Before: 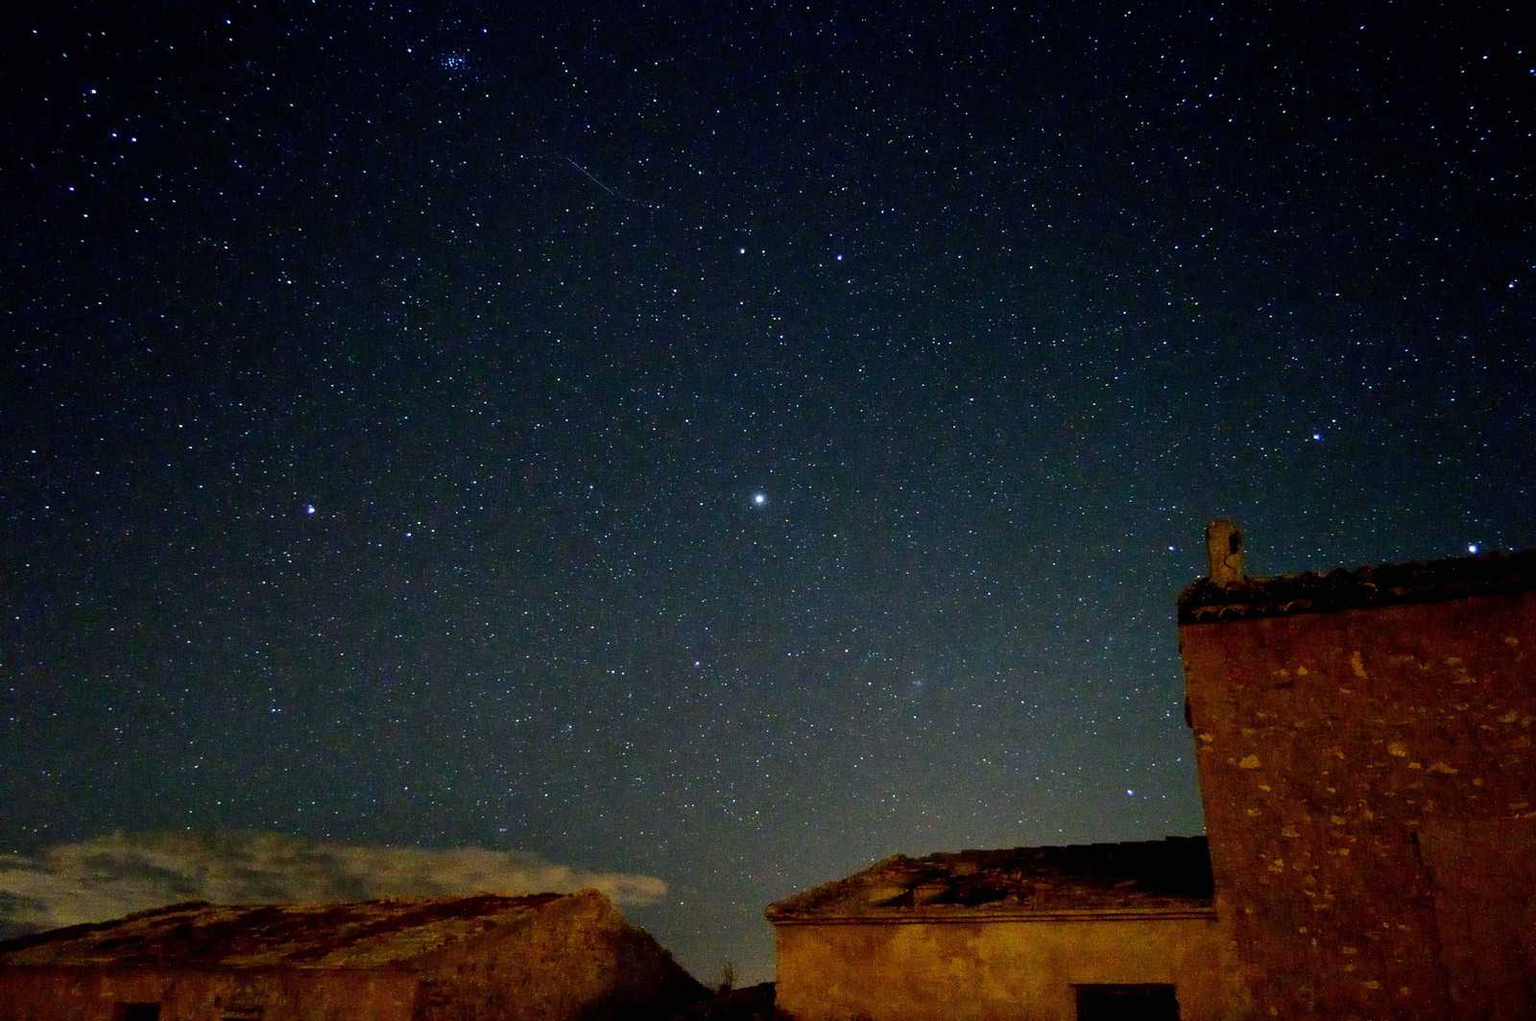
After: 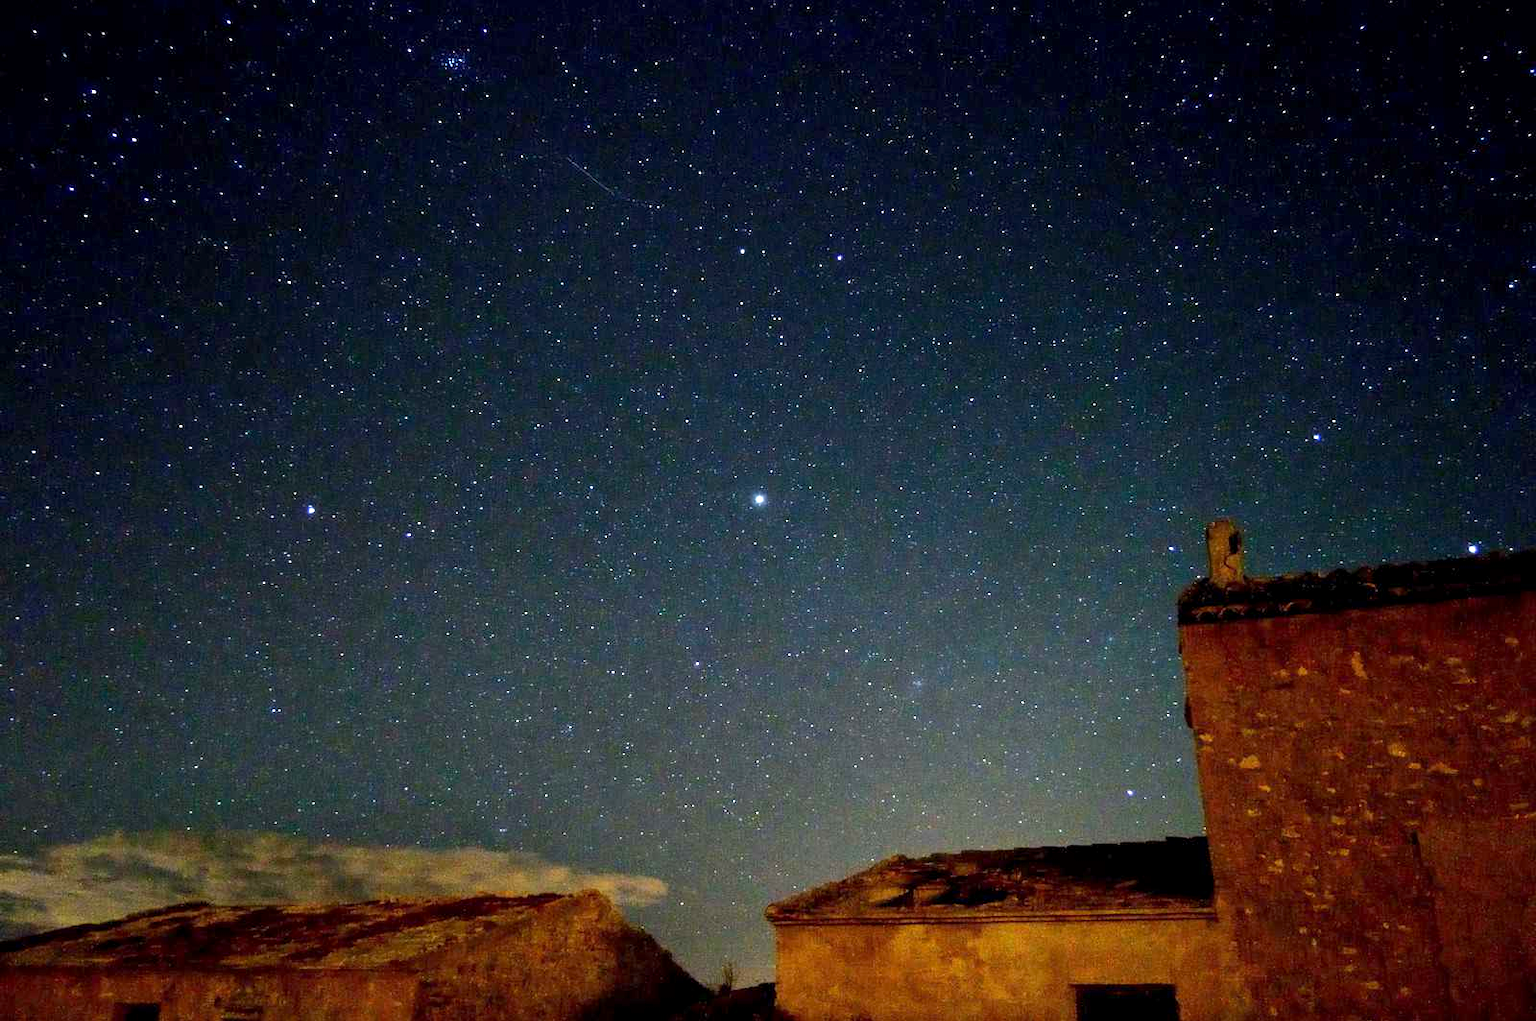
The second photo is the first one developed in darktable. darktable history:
exposure: black level correction 0.001, exposure 0.964 EV, compensate highlight preservation false
